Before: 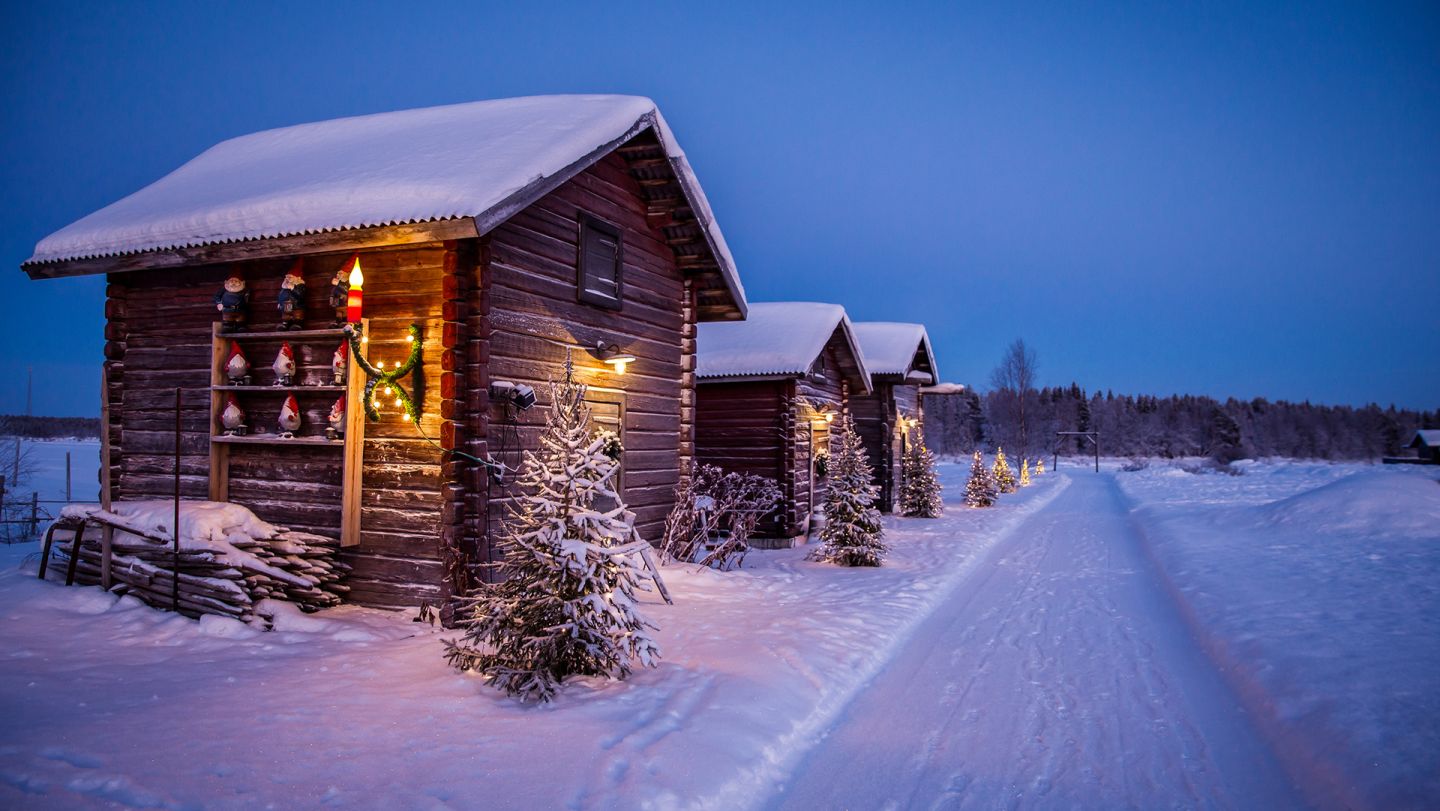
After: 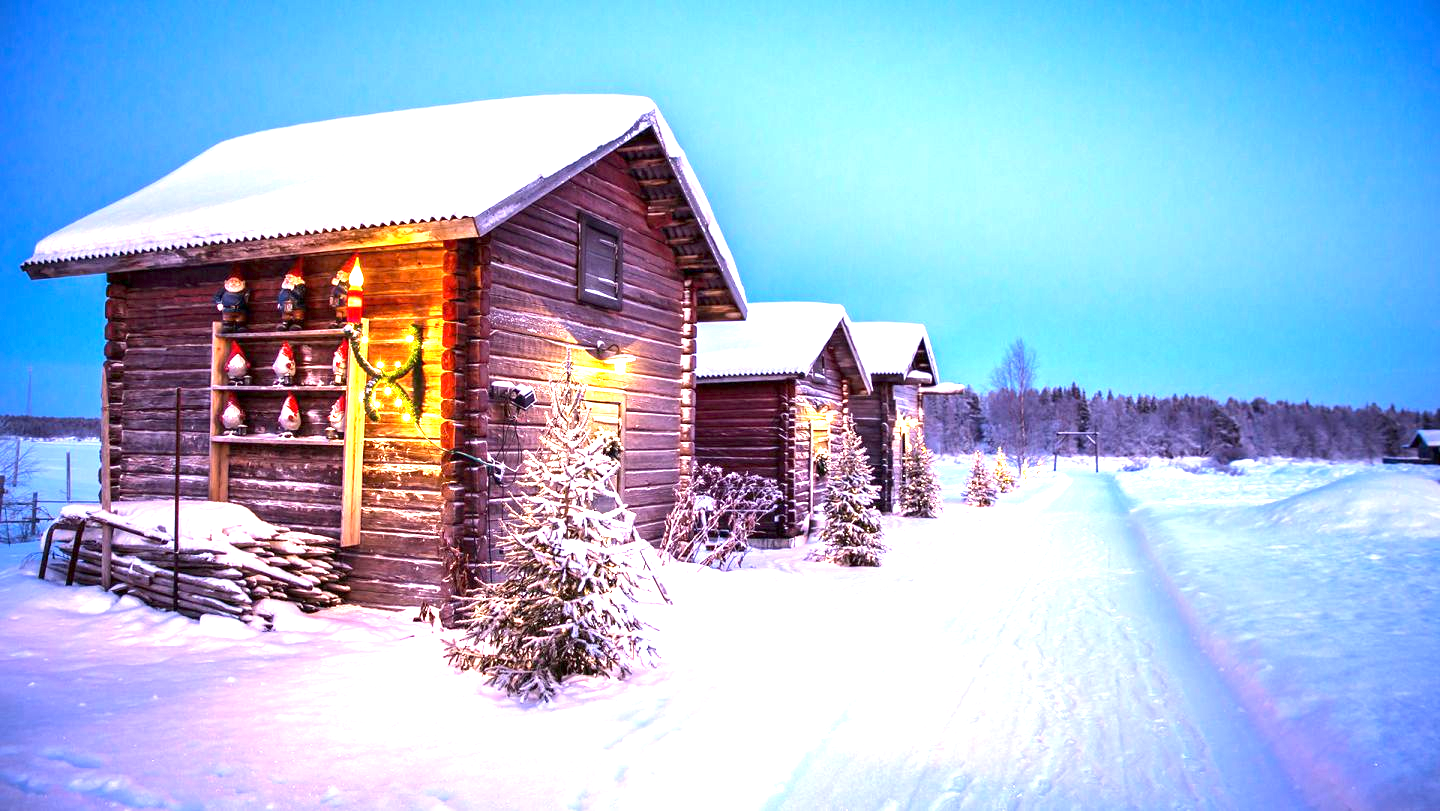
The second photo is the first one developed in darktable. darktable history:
exposure: exposure 2.207 EV, compensate highlight preservation false
